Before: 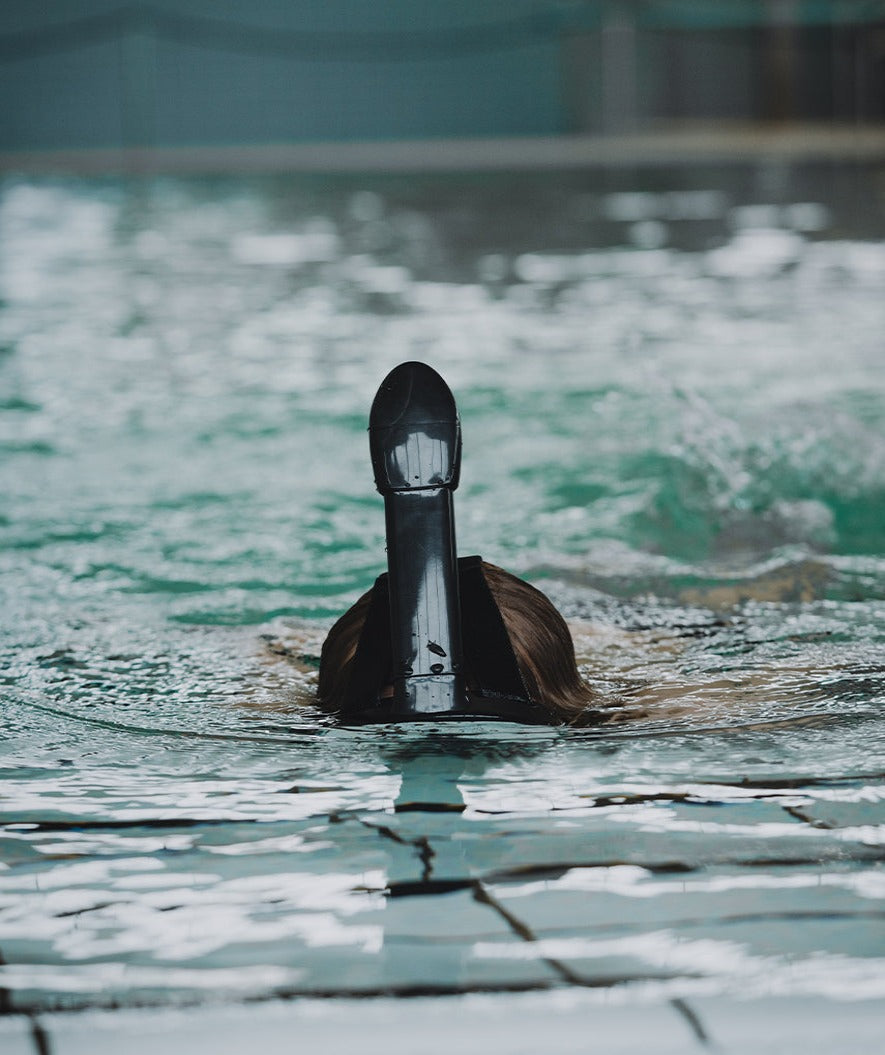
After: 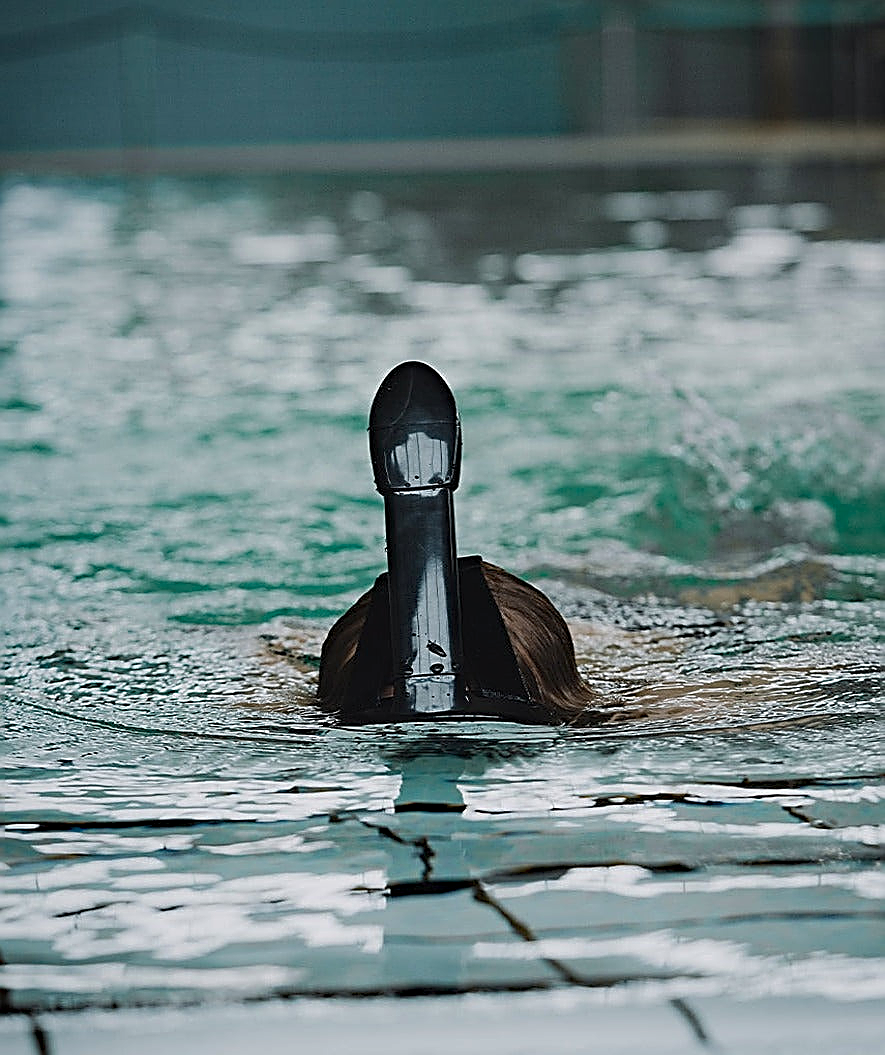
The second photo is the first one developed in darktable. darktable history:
sharpen: radius 1.685, amount 1.294
haze removal: strength 0.25, distance 0.25, compatibility mode true, adaptive false
